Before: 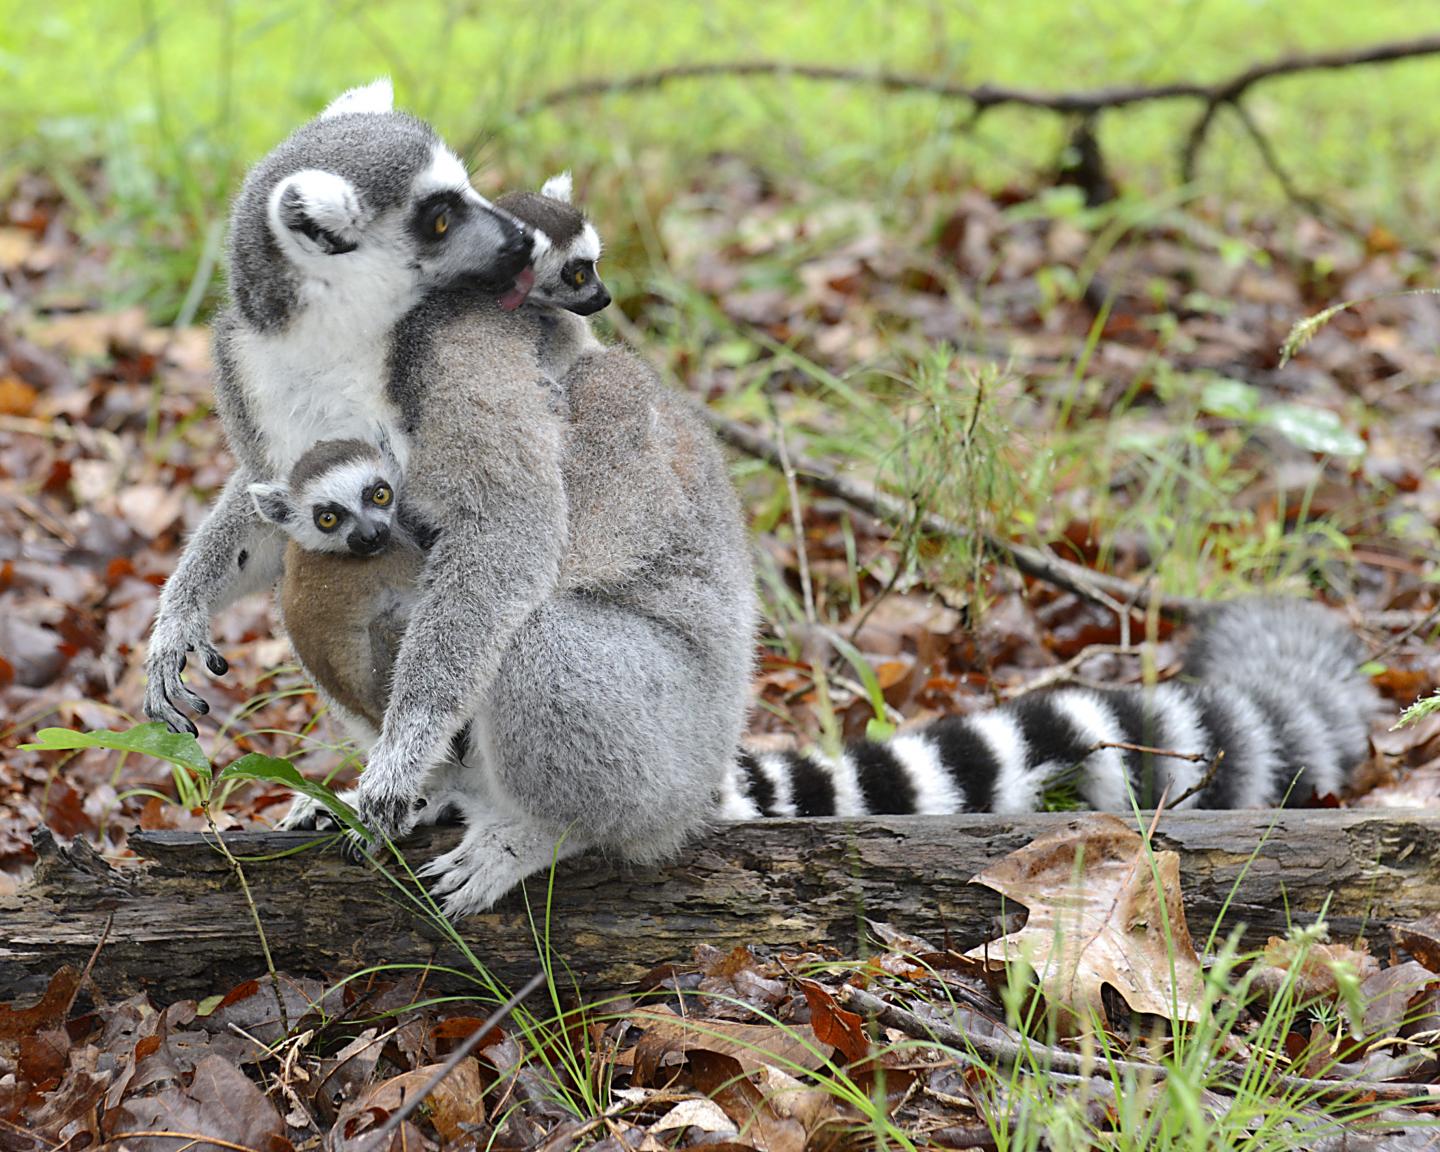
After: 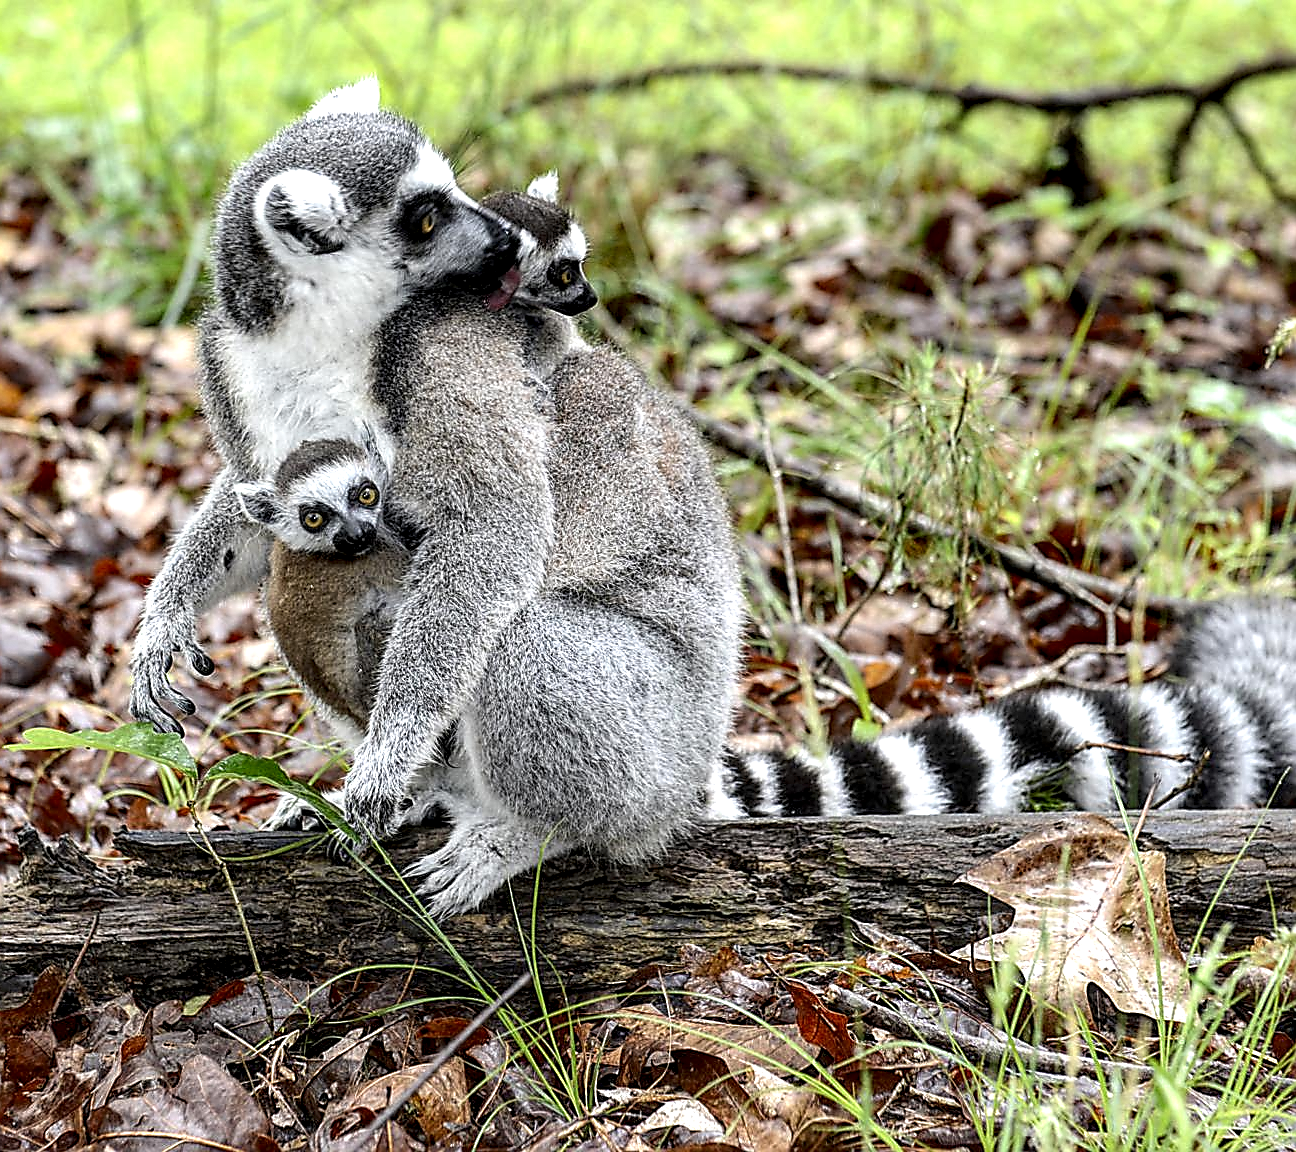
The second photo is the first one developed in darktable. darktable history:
exposure: exposure 0.202 EV, compensate highlight preservation false
crop and rotate: left 1.005%, right 8.953%
sharpen: radius 1.416, amount 1.253, threshold 0.683
local contrast: highlights 18%, detail 186%
